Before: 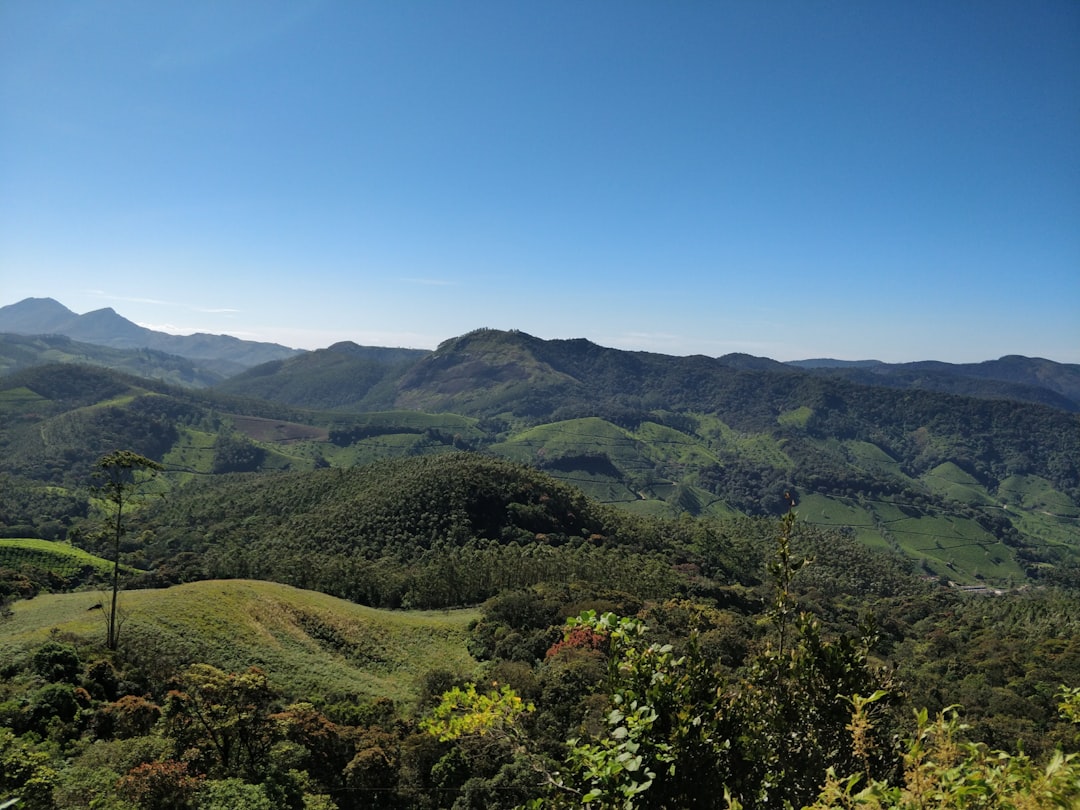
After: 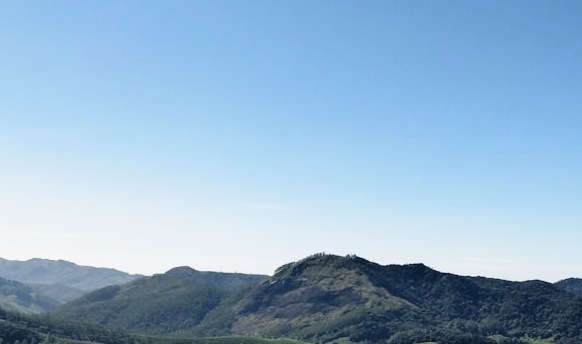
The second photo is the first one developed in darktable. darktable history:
crop: left 15.173%, top 9.307%, right 30.847%, bottom 48.173%
filmic rgb: black relative exposure -8.21 EV, white relative exposure 2.2 EV, target white luminance 99.887%, hardness 7.07, latitude 75.06%, contrast 1.324, highlights saturation mix -2.12%, shadows ↔ highlights balance 30.23%
tone curve: curves: ch0 [(0, 0.021) (0.049, 0.044) (0.152, 0.14) (0.328, 0.377) (0.473, 0.543) (0.641, 0.705) (0.85, 0.894) (1, 0.969)]; ch1 [(0, 0) (0.302, 0.331) (0.427, 0.433) (0.472, 0.47) (0.502, 0.503) (0.527, 0.521) (0.564, 0.58) (0.614, 0.626) (0.677, 0.701) (0.859, 0.885) (1, 1)]; ch2 [(0, 0) (0.33, 0.301) (0.447, 0.44) (0.487, 0.496) (0.502, 0.516) (0.535, 0.563) (0.565, 0.593) (0.618, 0.628) (1, 1)], preserve colors none
